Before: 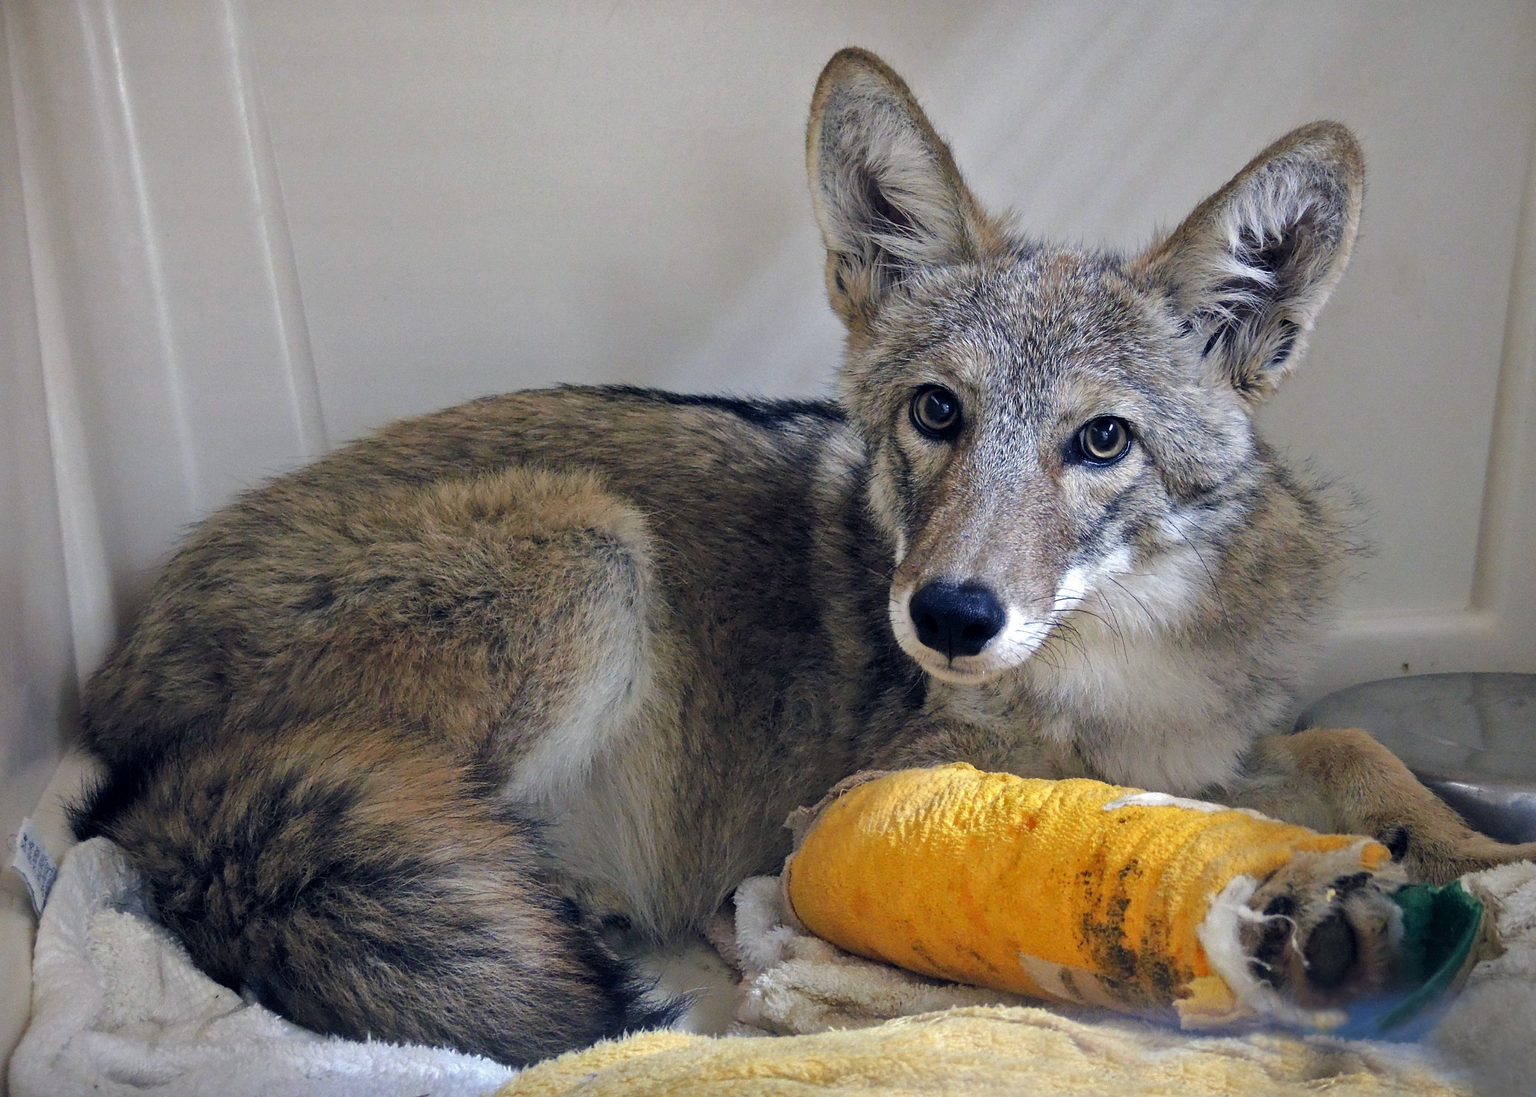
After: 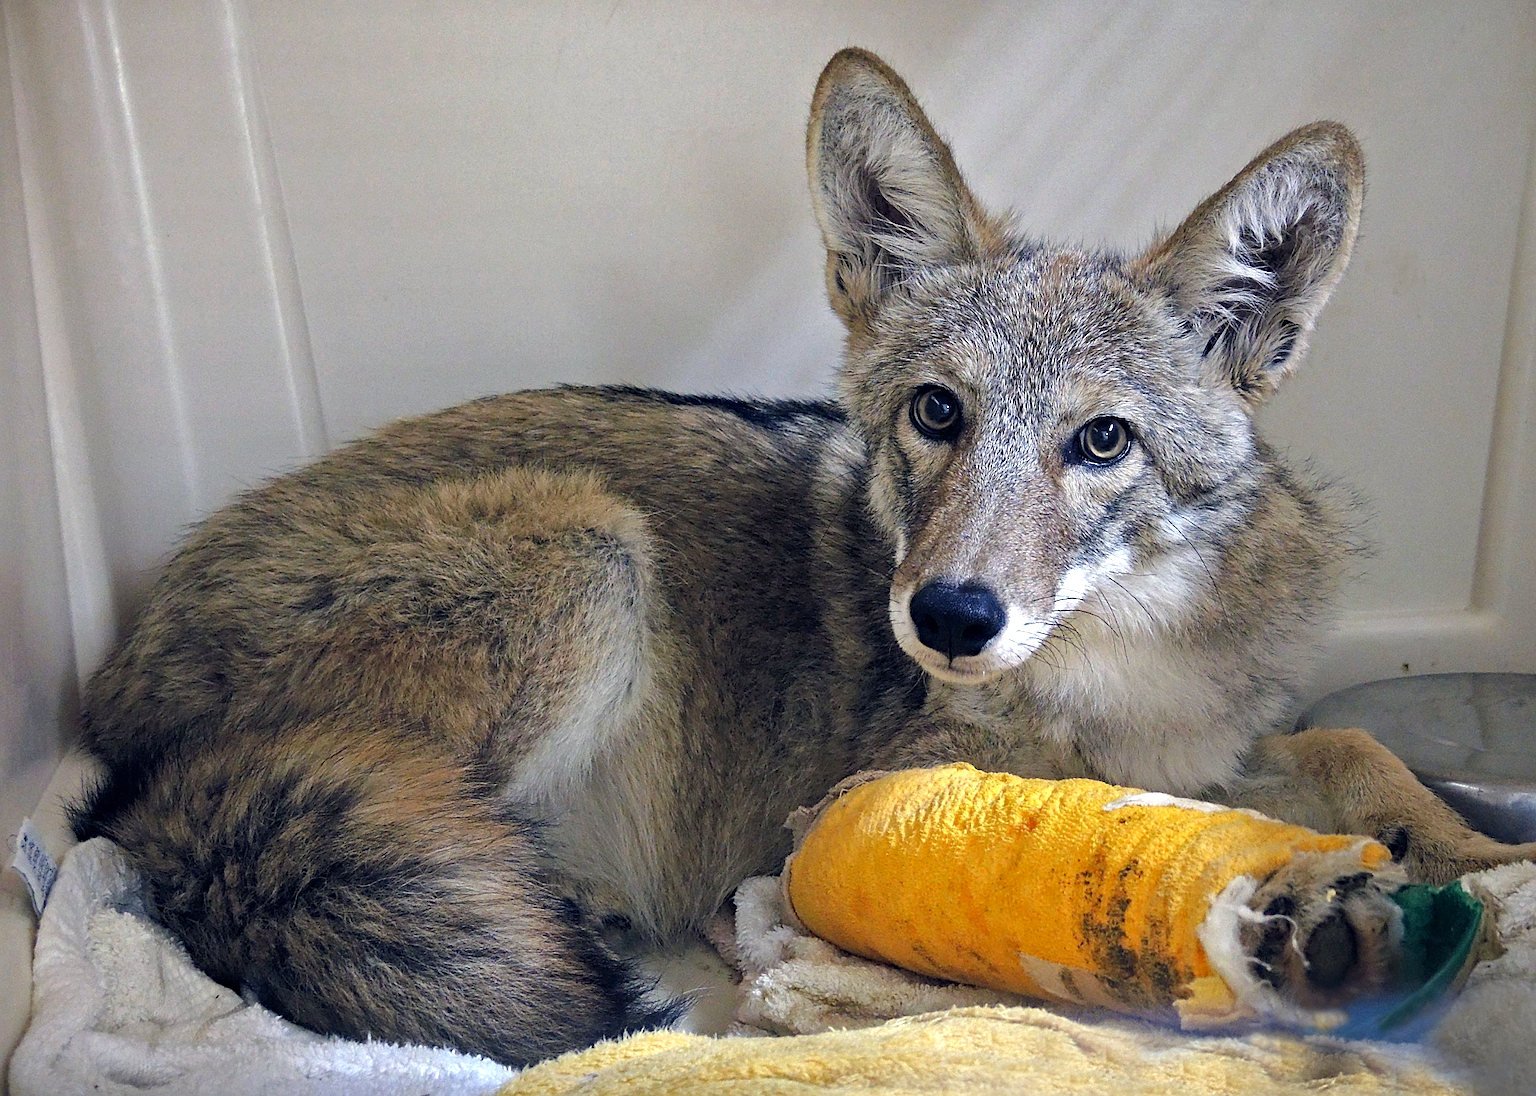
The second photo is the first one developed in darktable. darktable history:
sharpen: on, module defaults
exposure: black level correction 0, exposure 0.302 EV, compensate highlight preservation false
haze removal: compatibility mode true, adaptive false
